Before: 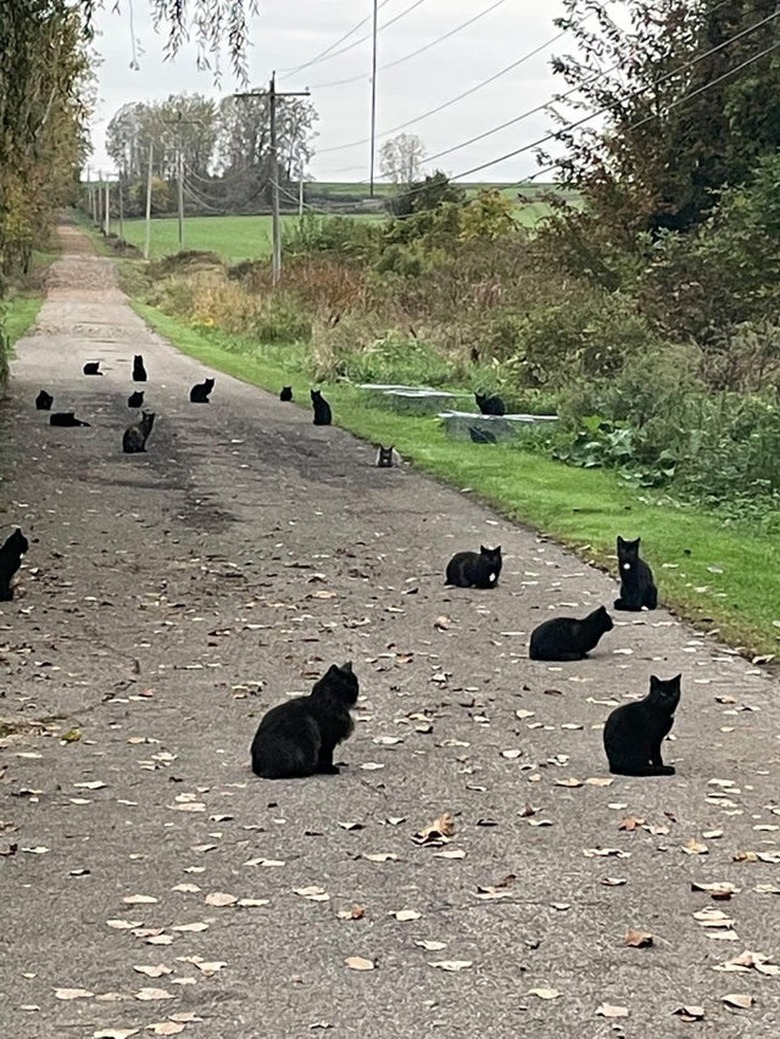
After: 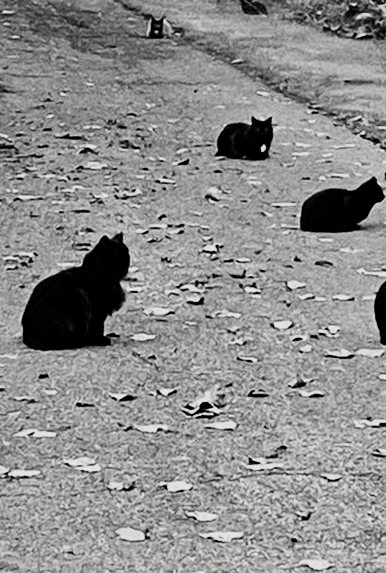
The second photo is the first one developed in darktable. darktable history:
filmic rgb: black relative exposure -5.04 EV, white relative exposure 3.53 EV, hardness 3.16, contrast 1.506, highlights saturation mix -49.17%, color science v5 (2021), contrast in shadows safe, contrast in highlights safe
crop: left 29.405%, top 41.342%, right 21.046%, bottom 3.465%
